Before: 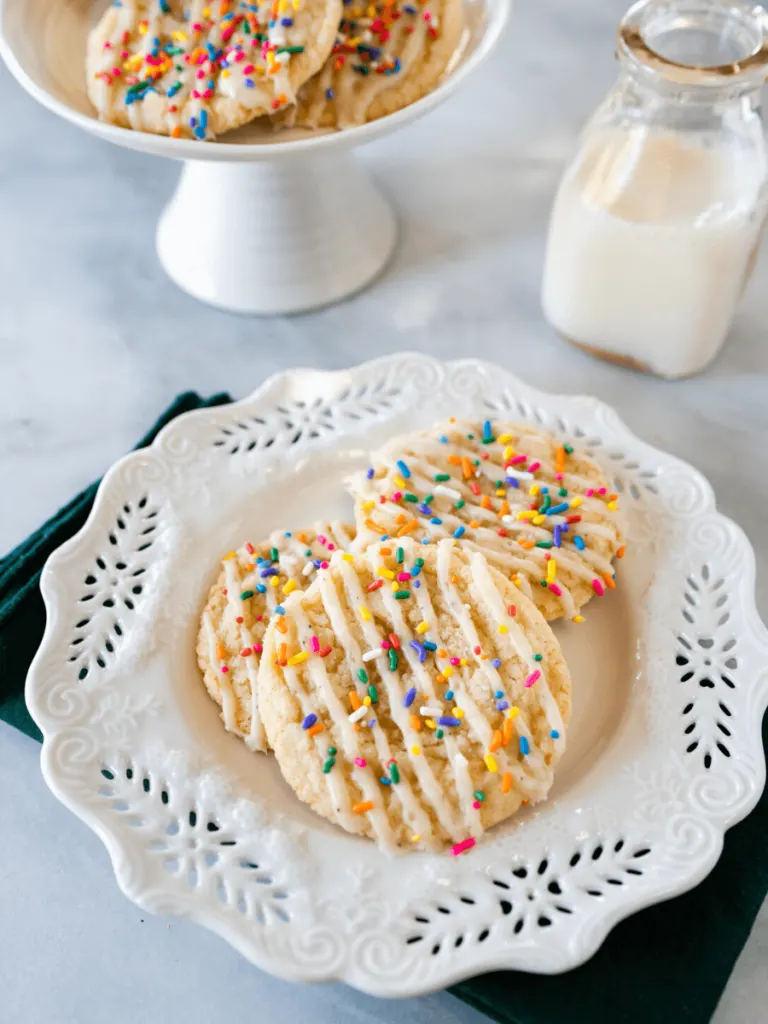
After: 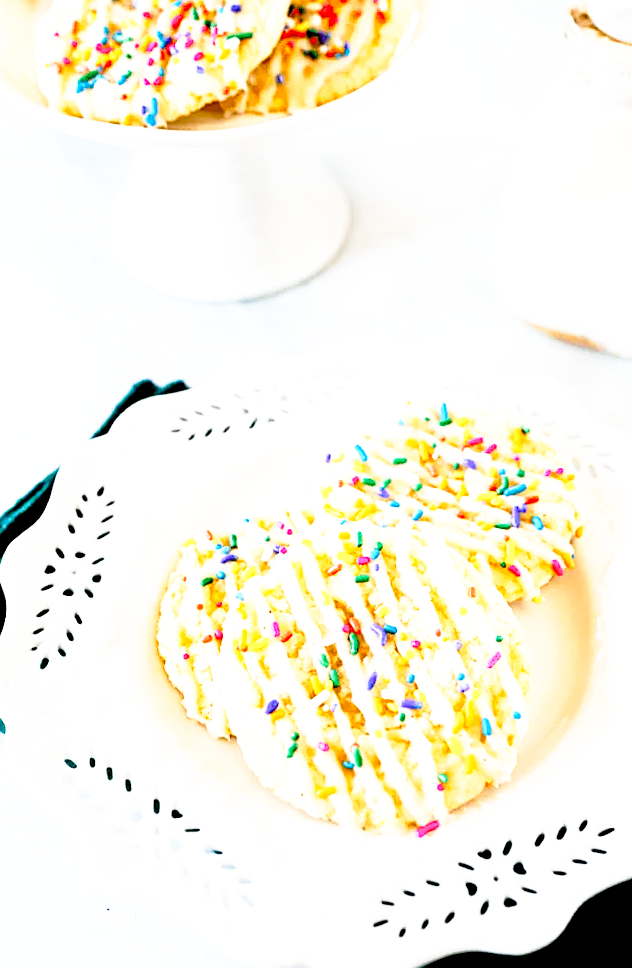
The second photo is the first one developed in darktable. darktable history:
exposure: black level correction 0.012, exposure 0.703 EV, compensate exposure bias true, compensate highlight preservation false
base curve: curves: ch0 [(0, 0) (0.026, 0.03) (0.109, 0.232) (0.351, 0.748) (0.669, 0.968) (1, 1)], preserve colors none
sharpen: amount 0.497
crop and rotate: angle 1.09°, left 4.452%, top 0.433%, right 11.142%, bottom 2.657%
